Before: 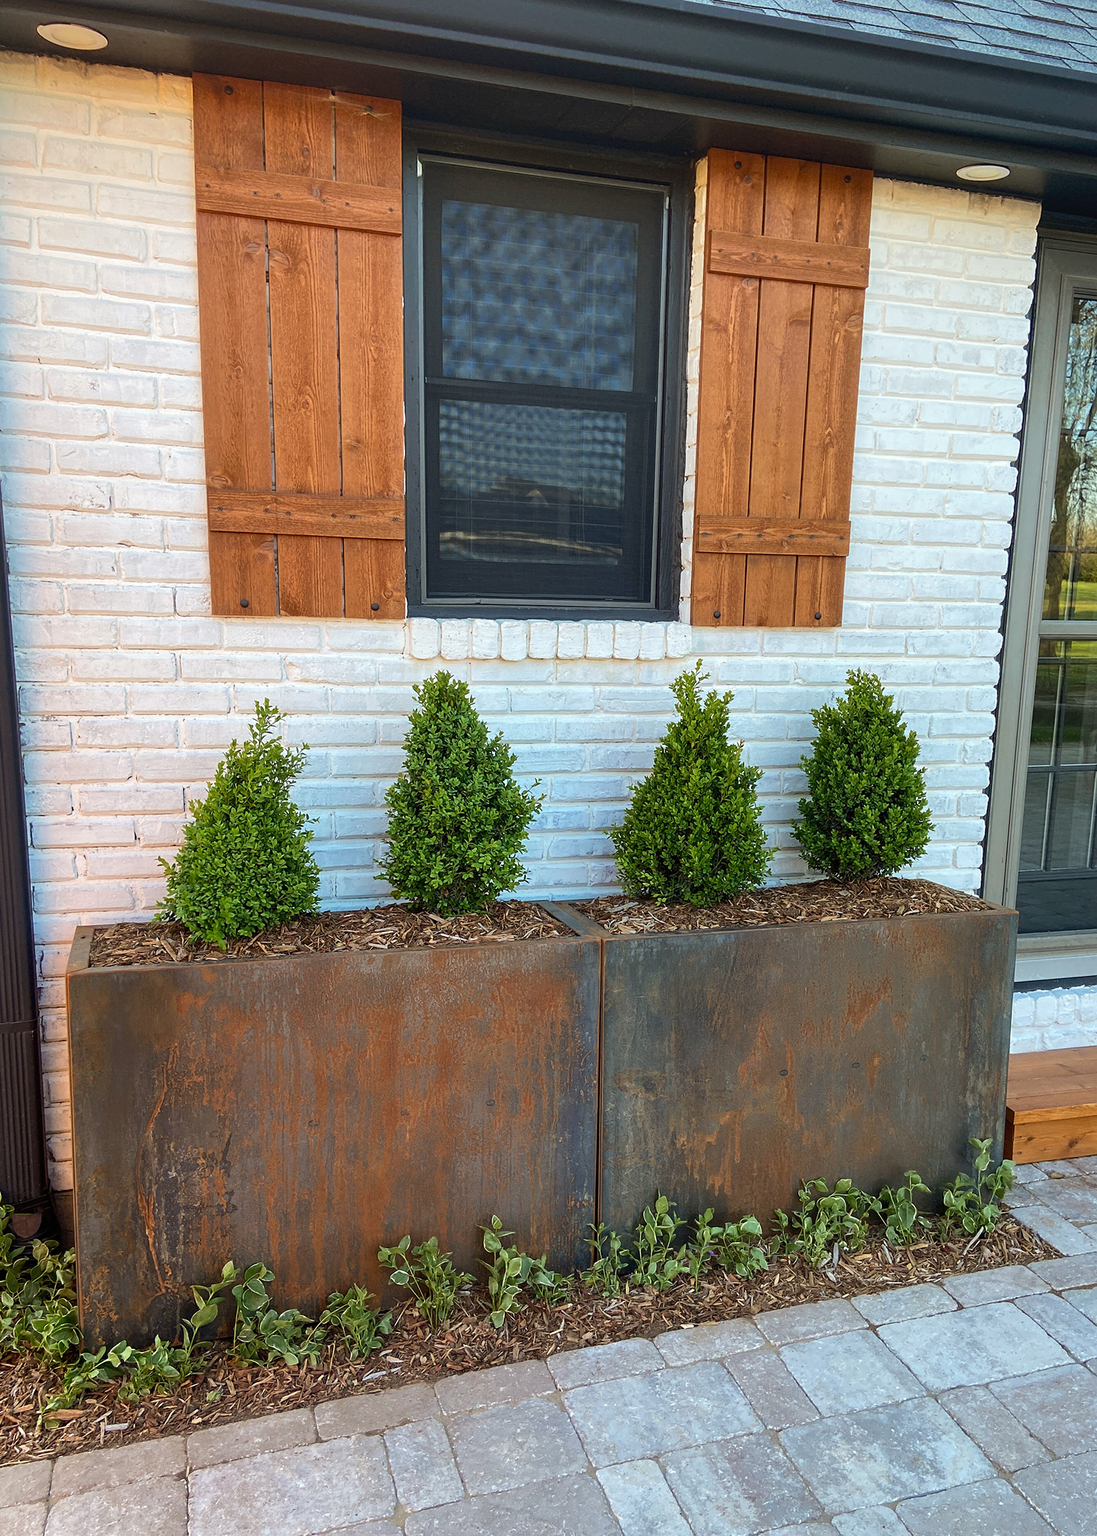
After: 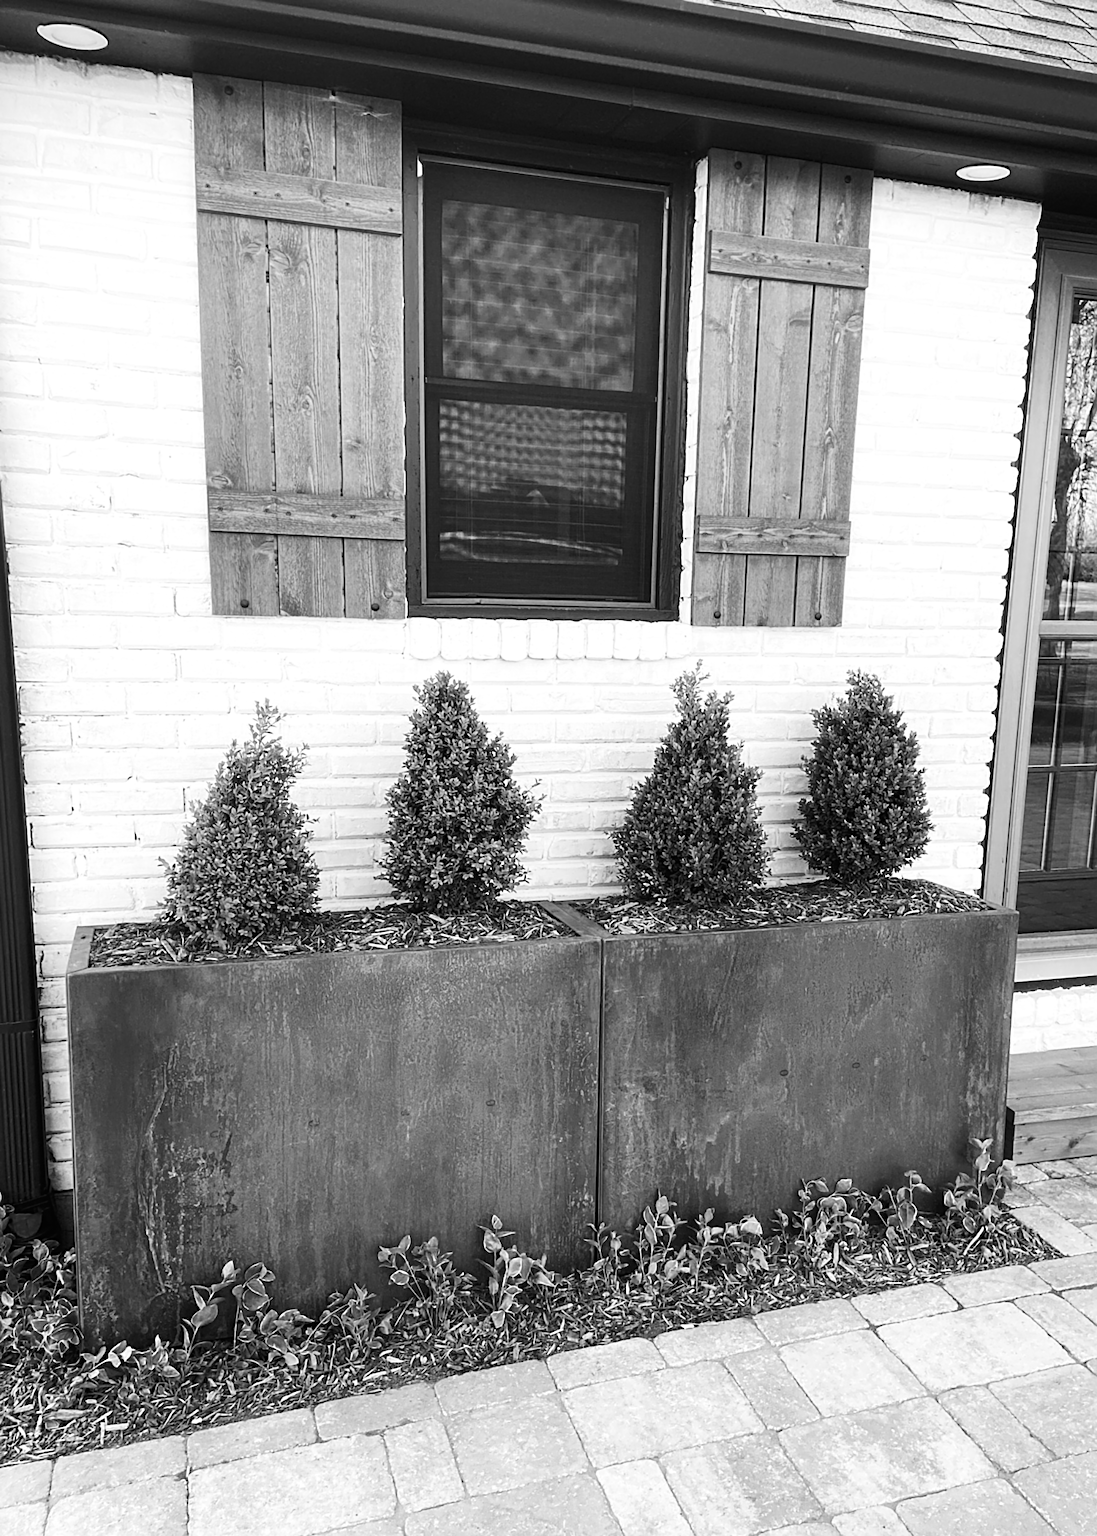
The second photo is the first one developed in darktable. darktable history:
sharpen: radius 1.967
lowpass: radius 0.76, contrast 1.56, saturation 0, unbound 0
exposure: black level correction 0.001, exposure 0.5 EV, compensate exposure bias true, compensate highlight preservation false
contrast equalizer: y [[0.5, 0.488, 0.462, 0.461, 0.491, 0.5], [0.5 ×6], [0.5 ×6], [0 ×6], [0 ×6]]
